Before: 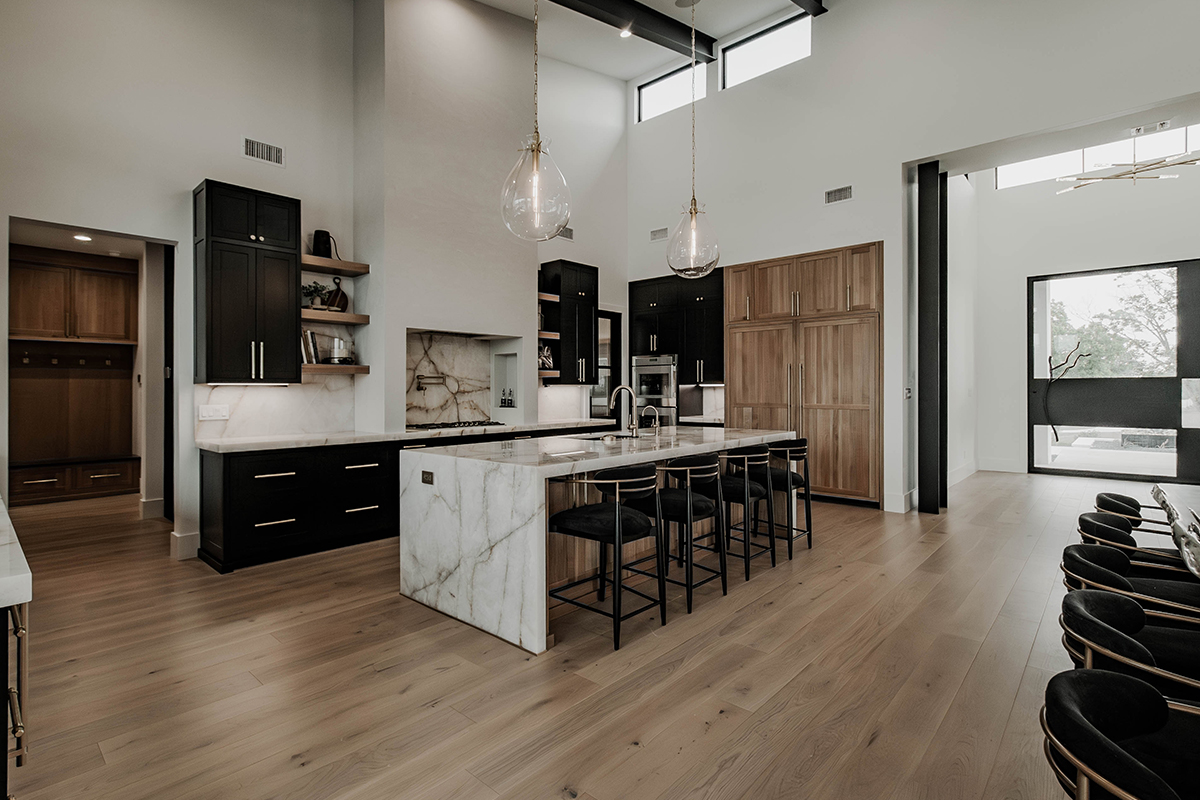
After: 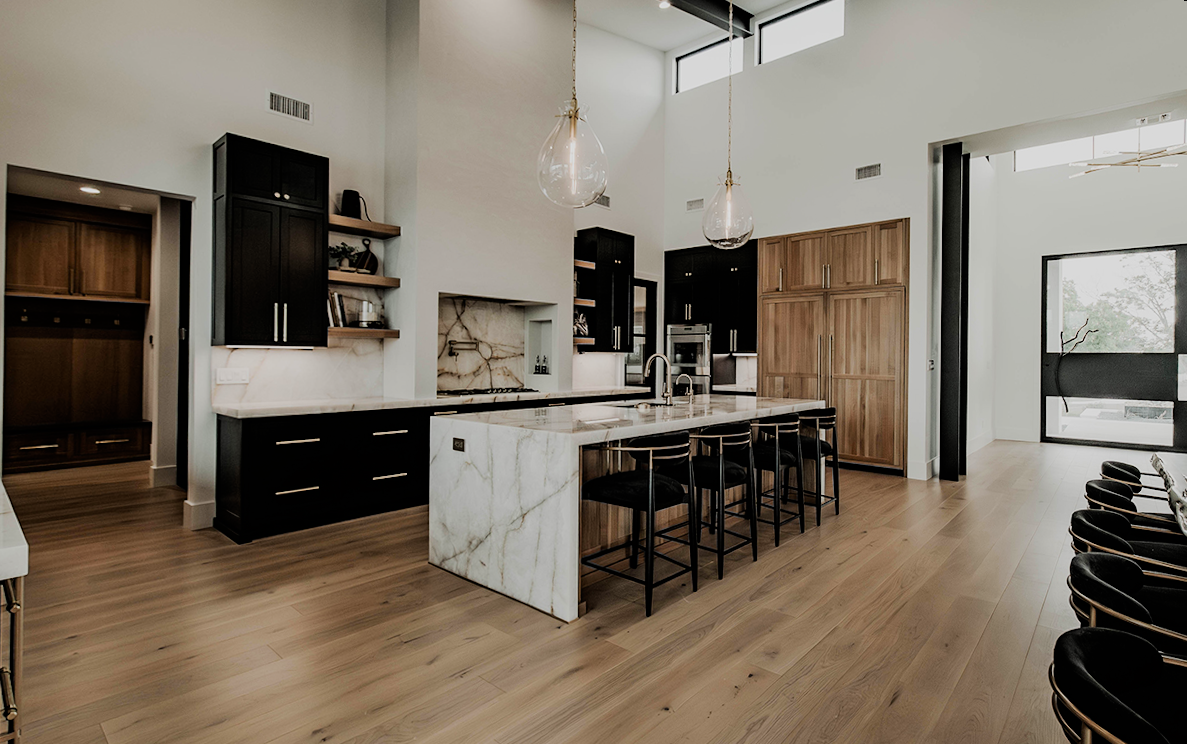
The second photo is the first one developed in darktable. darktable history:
rotate and perspective: rotation 0.679°, lens shift (horizontal) 0.136, crop left 0.009, crop right 0.991, crop top 0.078, crop bottom 0.95
color balance rgb: linear chroma grading › global chroma 6.48%, perceptual saturation grading › global saturation 12.96%, global vibrance 6.02%
exposure: exposure 0.217 EV, compensate highlight preservation false
filmic rgb: black relative exposure -7.65 EV, white relative exposure 4.56 EV, hardness 3.61, contrast 1.106
